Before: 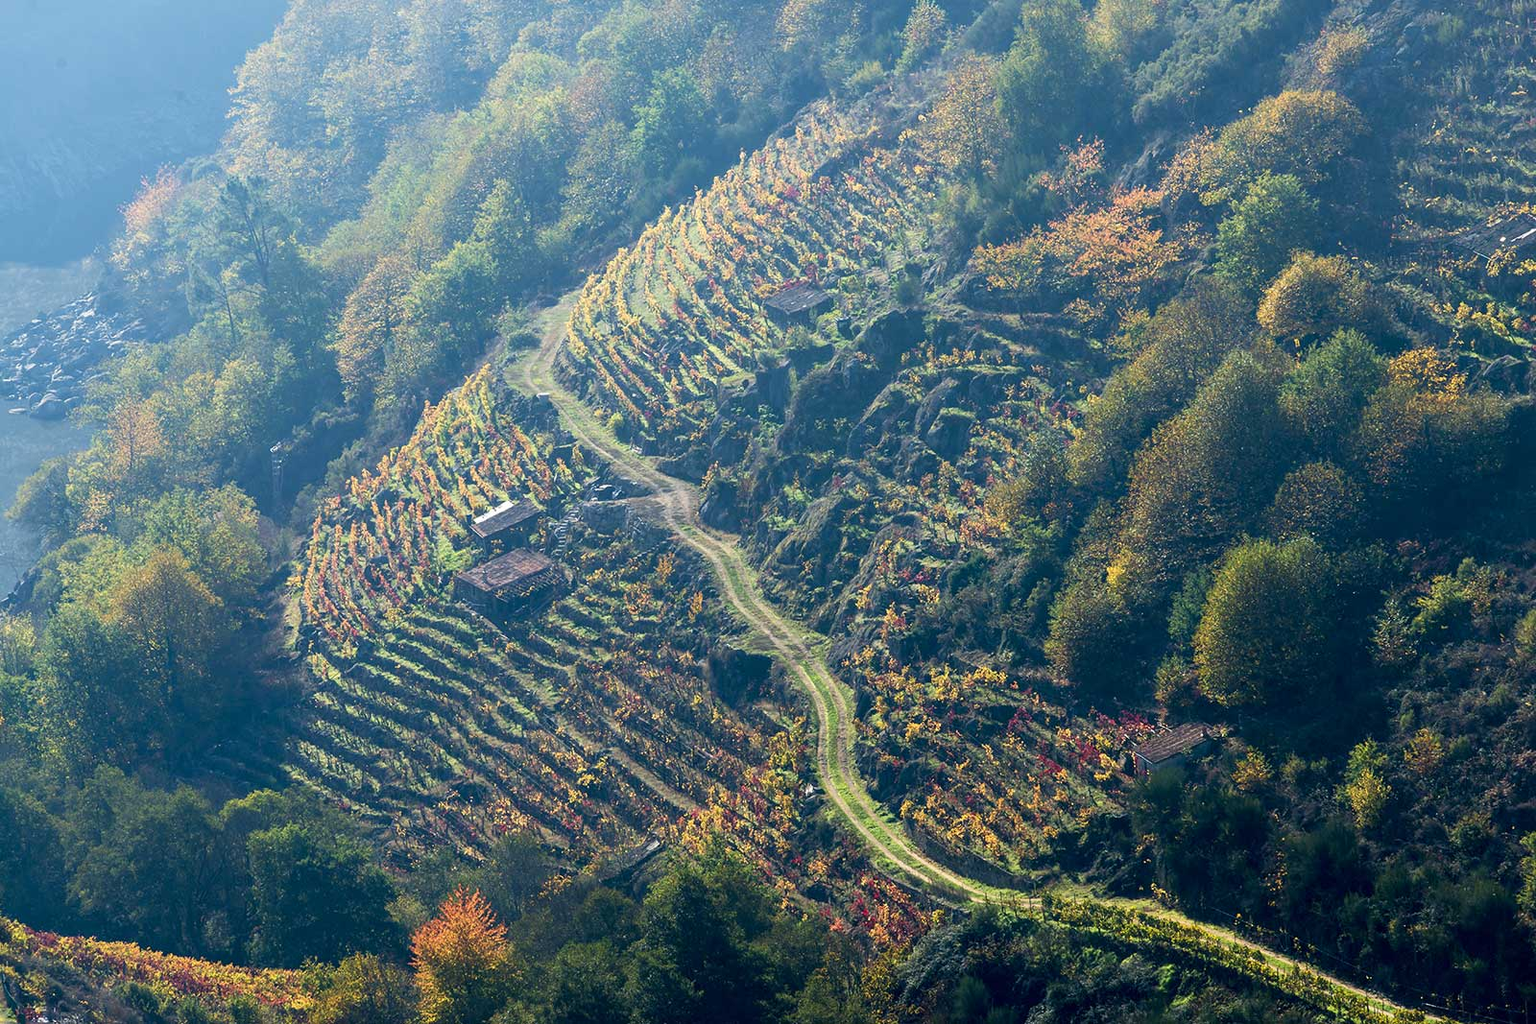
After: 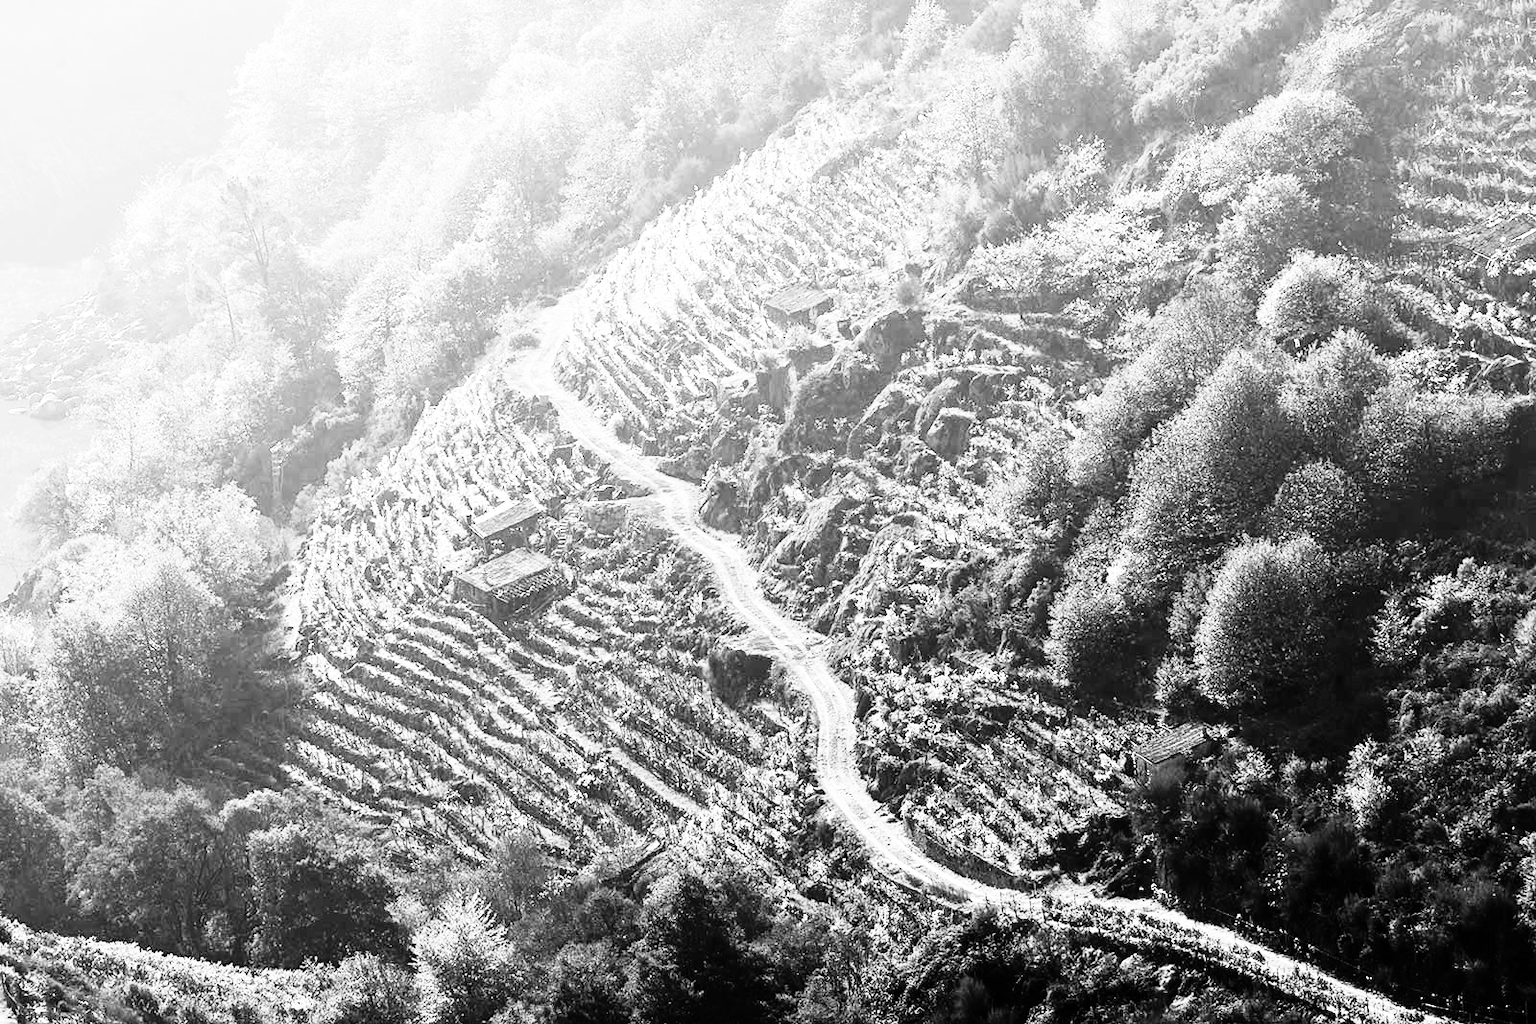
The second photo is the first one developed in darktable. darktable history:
monochrome: a 16.01, b -2.65, highlights 0.52
rgb curve: curves: ch0 [(0, 0) (0.21, 0.15) (0.24, 0.21) (0.5, 0.75) (0.75, 0.96) (0.89, 0.99) (1, 1)]; ch1 [(0, 0.02) (0.21, 0.13) (0.25, 0.2) (0.5, 0.67) (0.75, 0.9) (0.89, 0.97) (1, 1)]; ch2 [(0, 0.02) (0.21, 0.13) (0.25, 0.2) (0.5, 0.67) (0.75, 0.9) (0.89, 0.97) (1, 1)], compensate middle gray true
exposure: exposure 0.6 EV, compensate highlight preservation false
local contrast: mode bilateral grid, contrast 10, coarseness 25, detail 110%, midtone range 0.2
